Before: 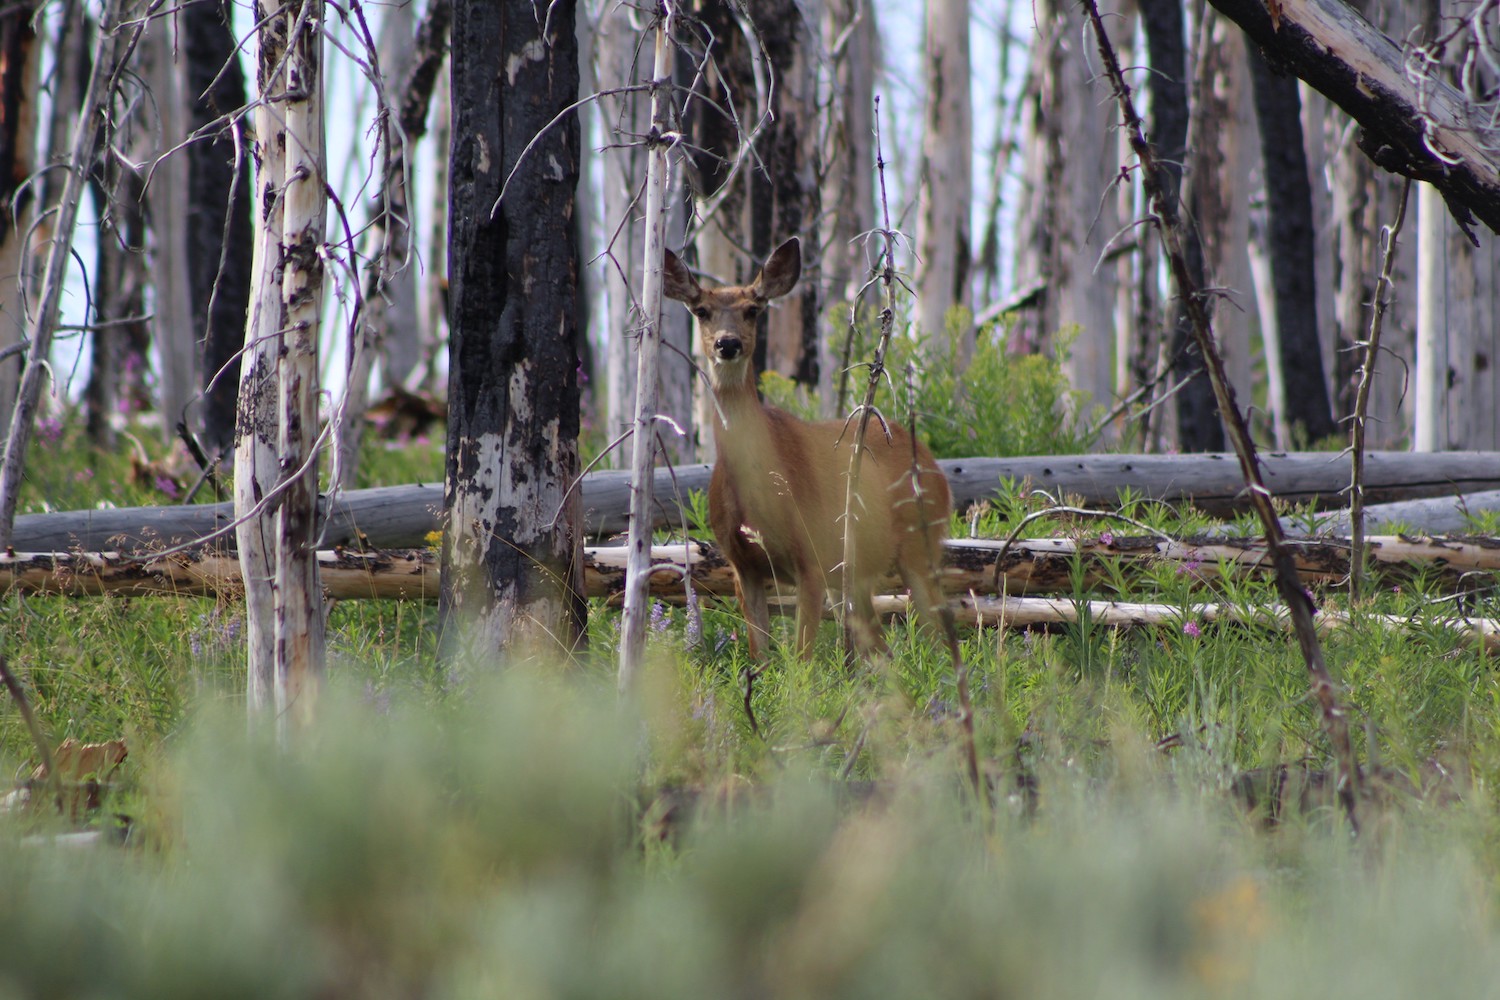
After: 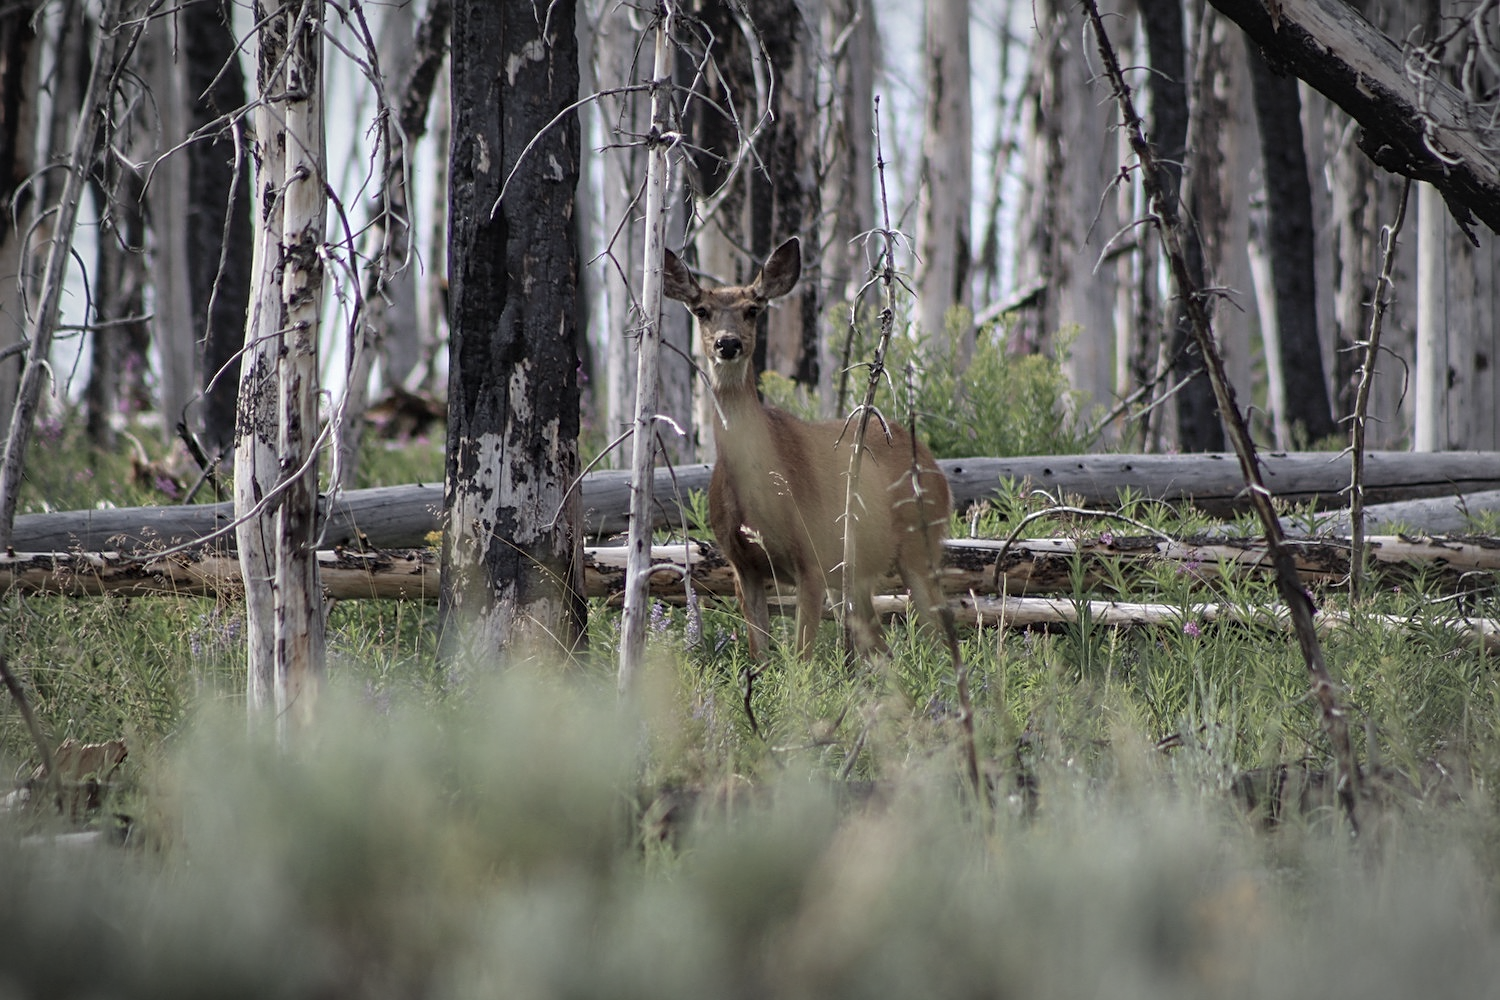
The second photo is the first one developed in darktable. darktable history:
contrast brightness saturation: contrast -0.05, saturation -0.41
sharpen: on, module defaults
local contrast: on, module defaults
vignetting: automatic ratio true
